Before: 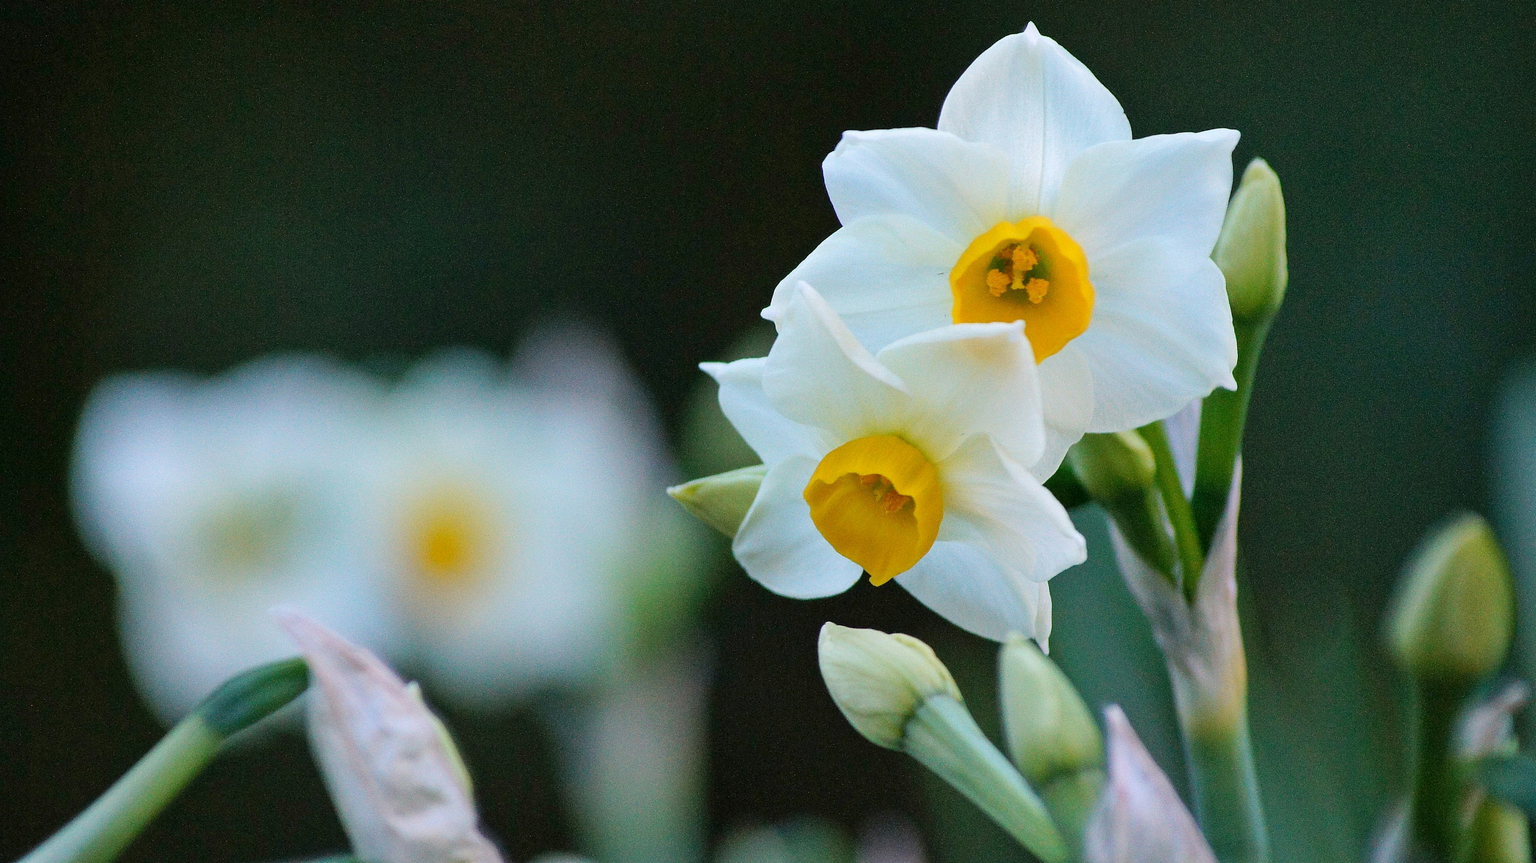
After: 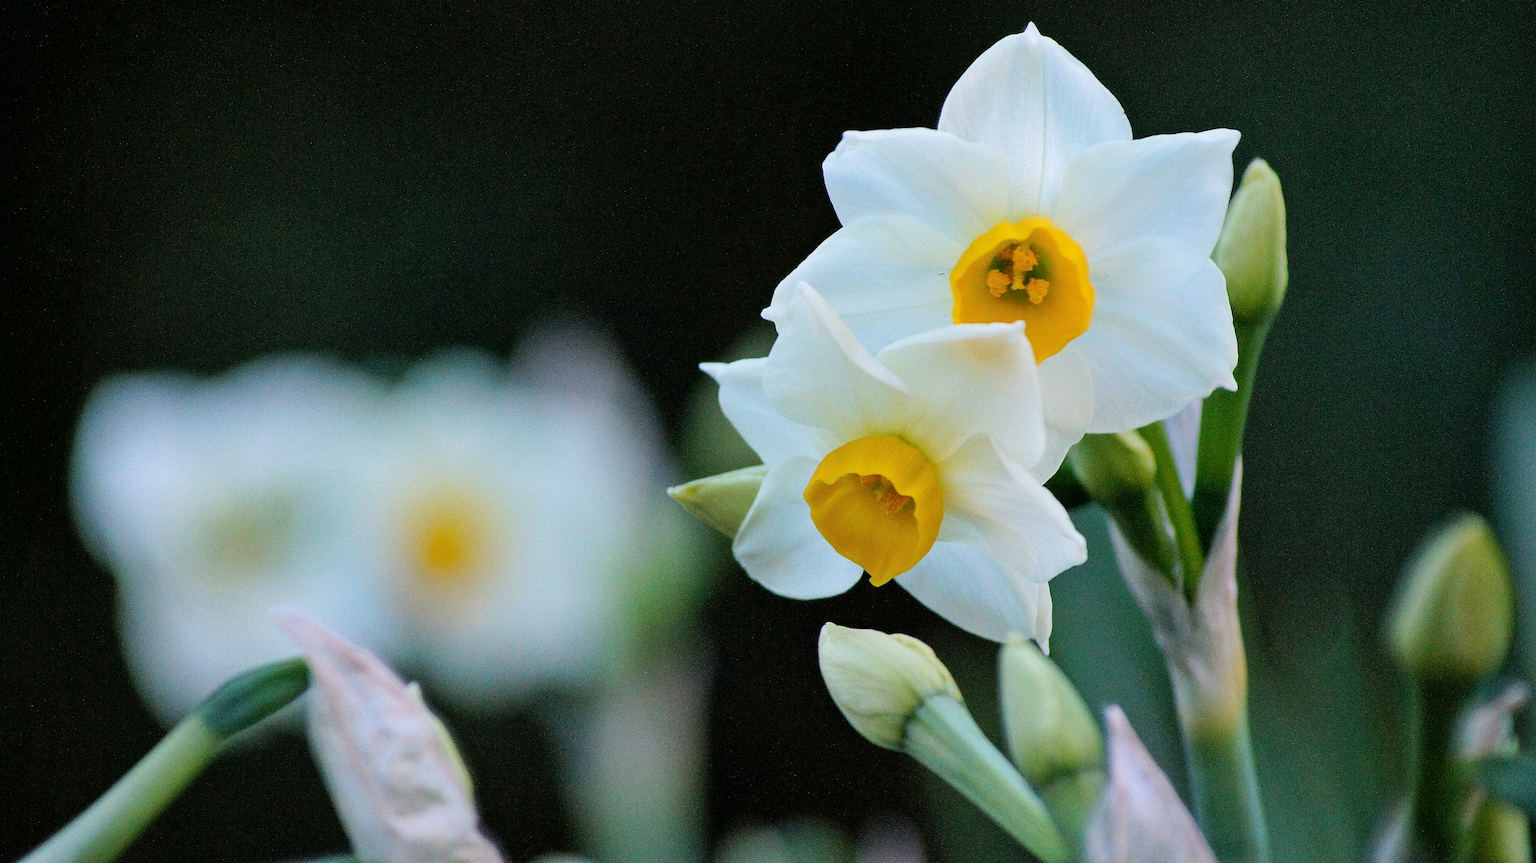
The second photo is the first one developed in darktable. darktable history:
filmic rgb: middle gray luminance 18.41%, black relative exposure -11.4 EV, white relative exposure 2.55 EV, target black luminance 0%, hardness 8.38, latitude 98.33%, contrast 1.085, shadows ↔ highlights balance 0.766%, color science v6 (2022)
